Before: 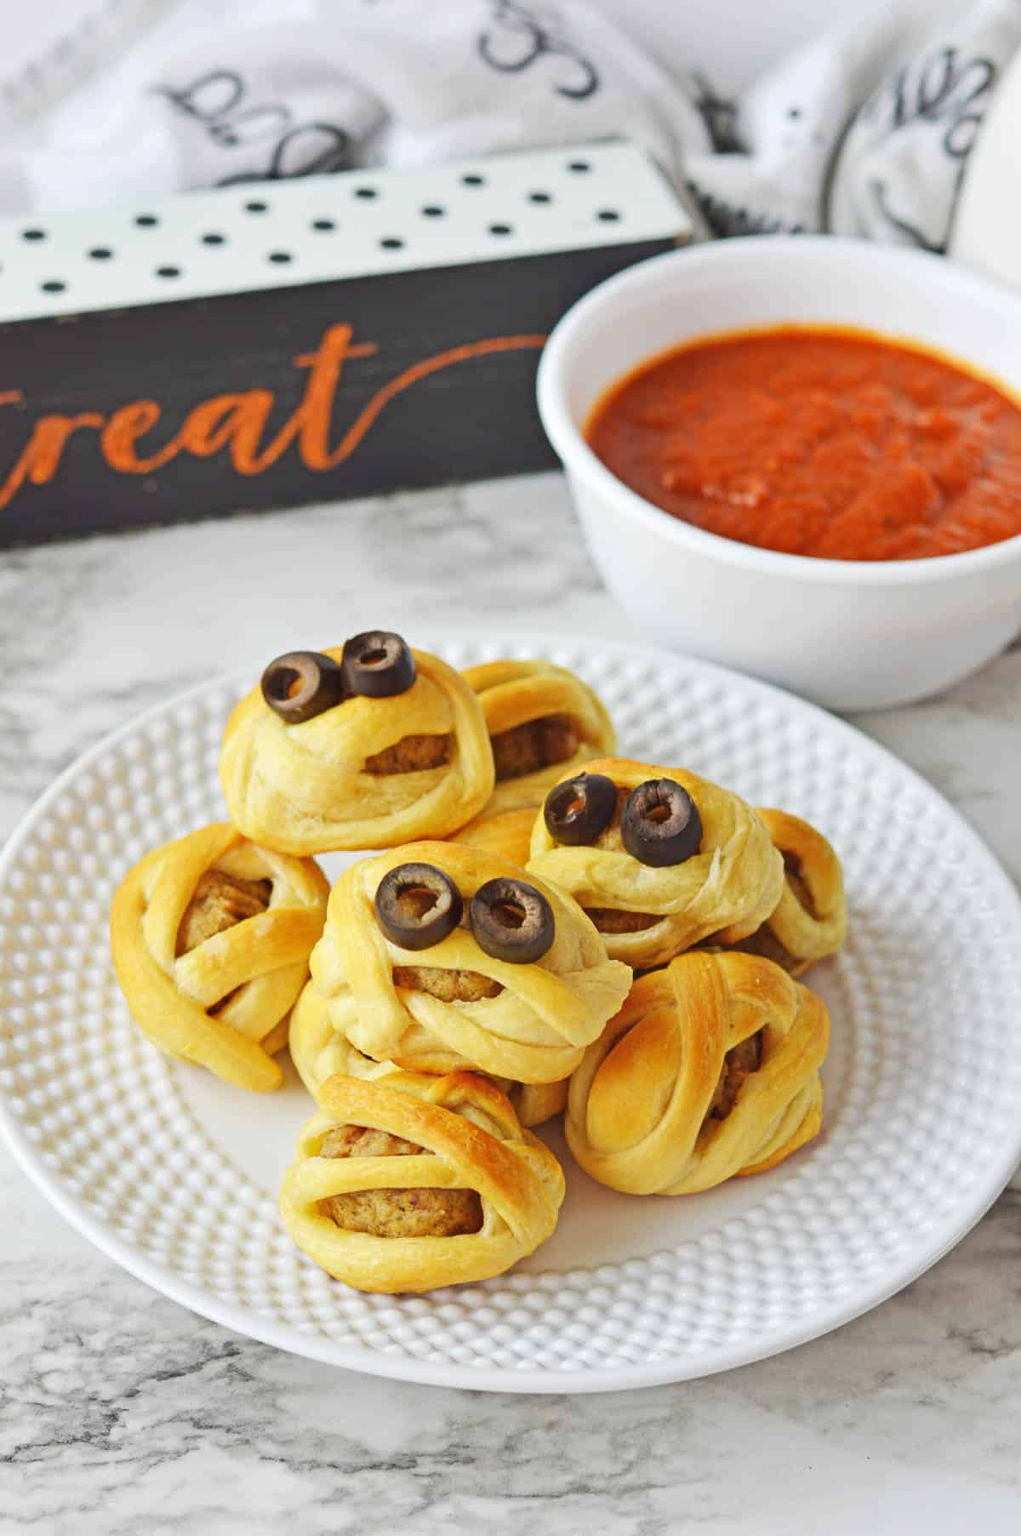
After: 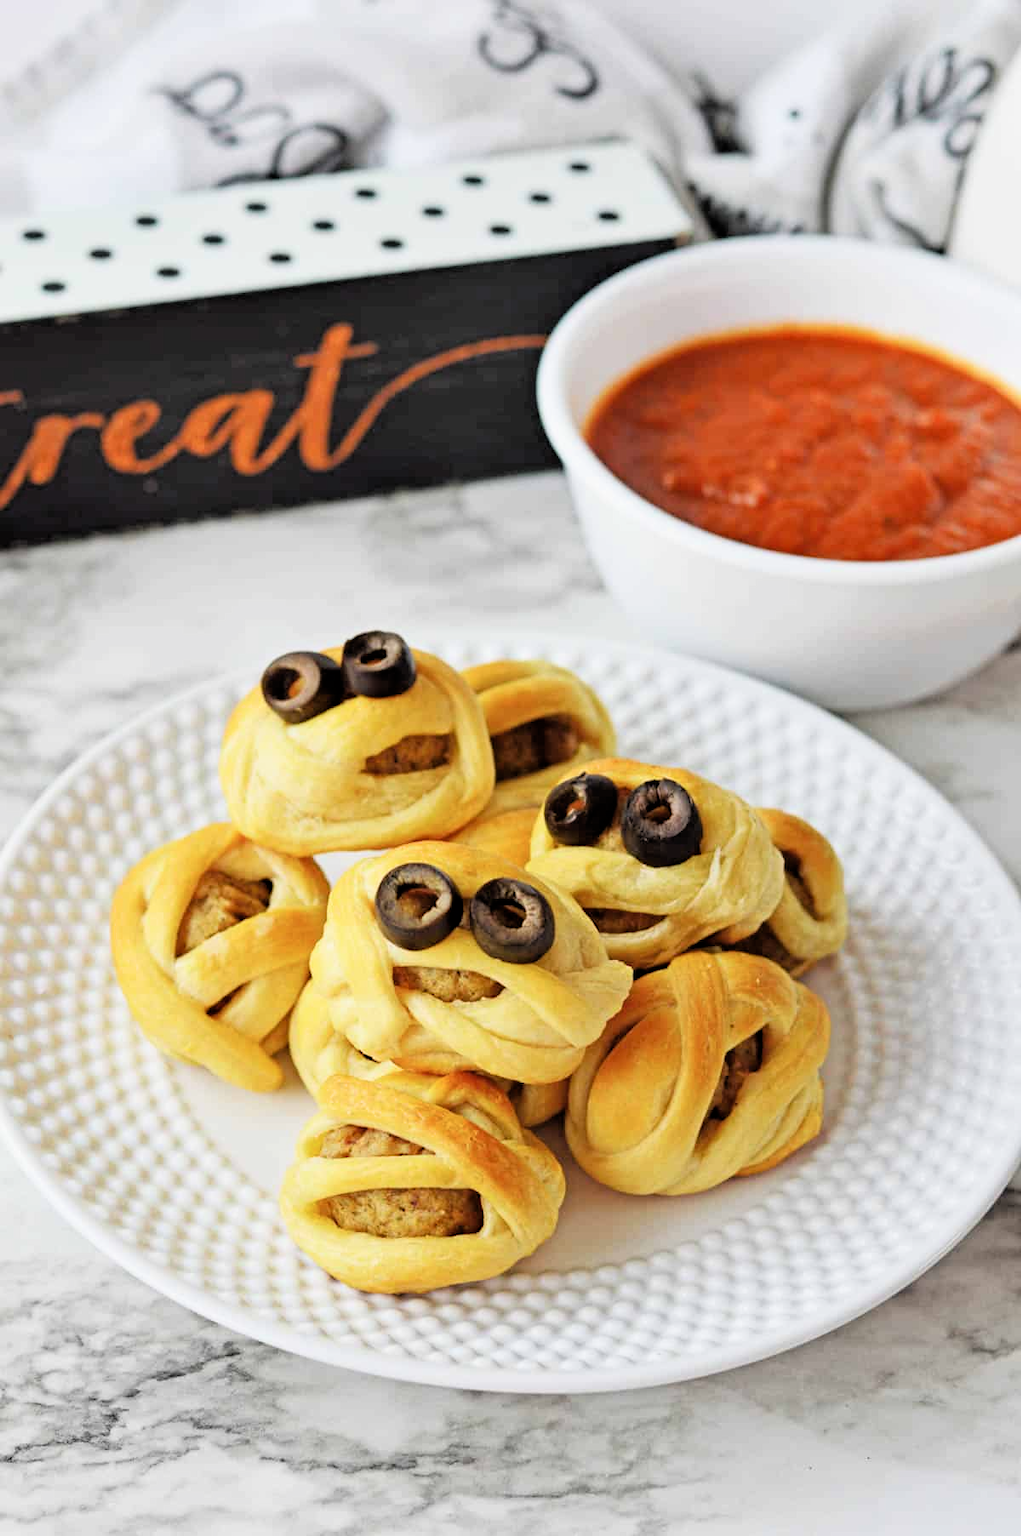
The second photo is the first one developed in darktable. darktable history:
filmic rgb: black relative exposure -3.69 EV, white relative exposure 2.76 EV, dynamic range scaling -5.69%, hardness 3.03
